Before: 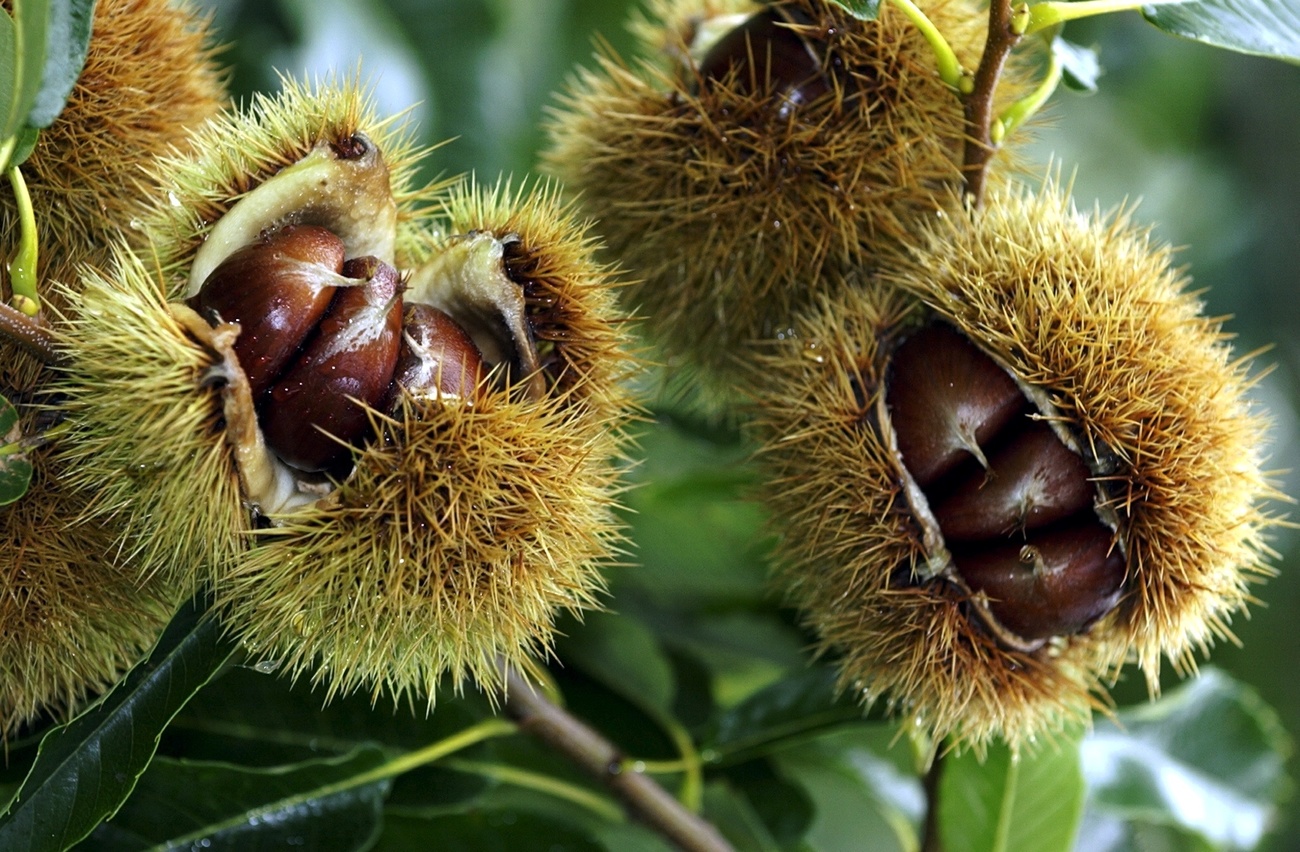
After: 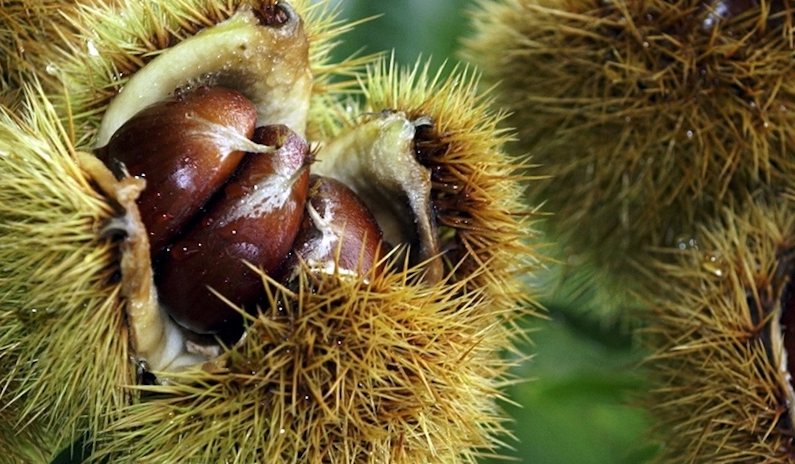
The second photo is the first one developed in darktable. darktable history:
crop and rotate: angle -5.8°, left 2.02%, top 6.679%, right 27.658%, bottom 30.689%
